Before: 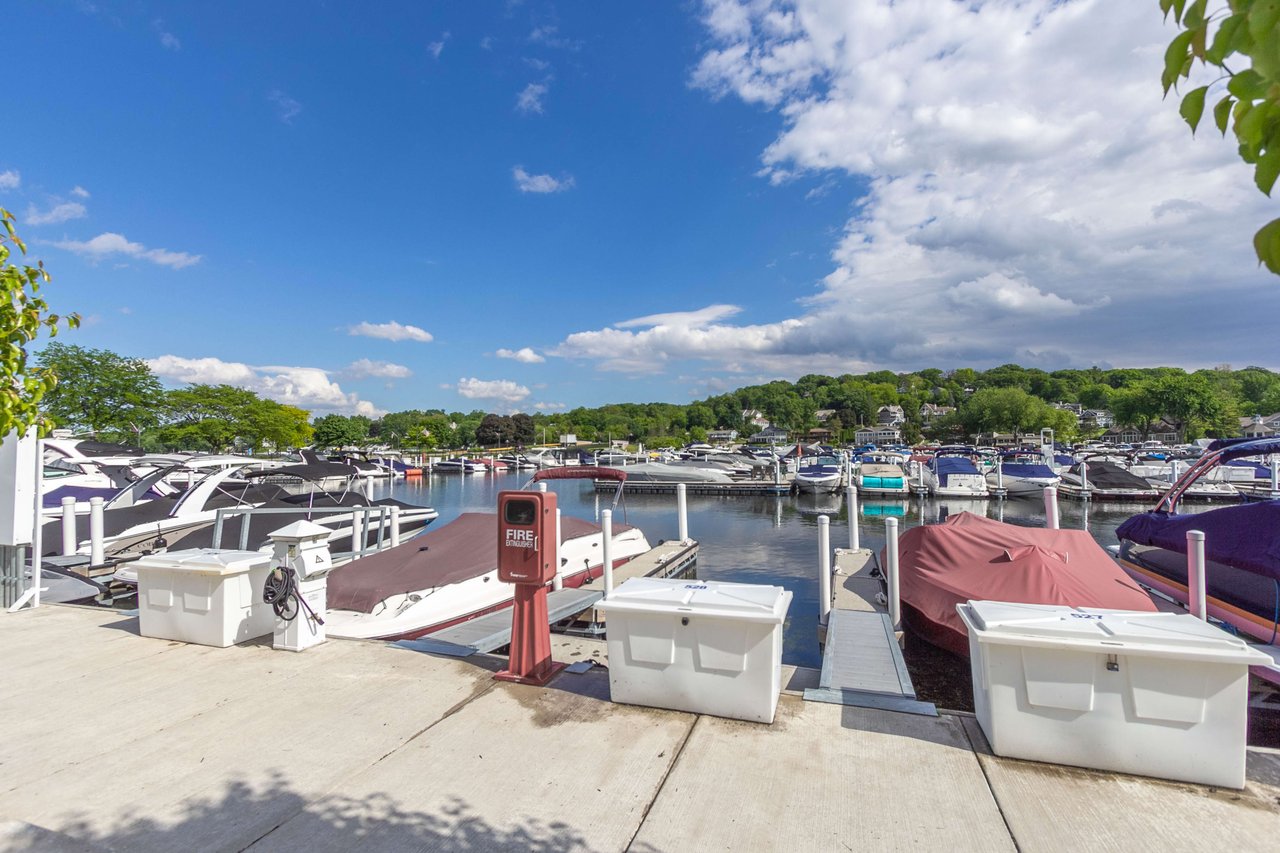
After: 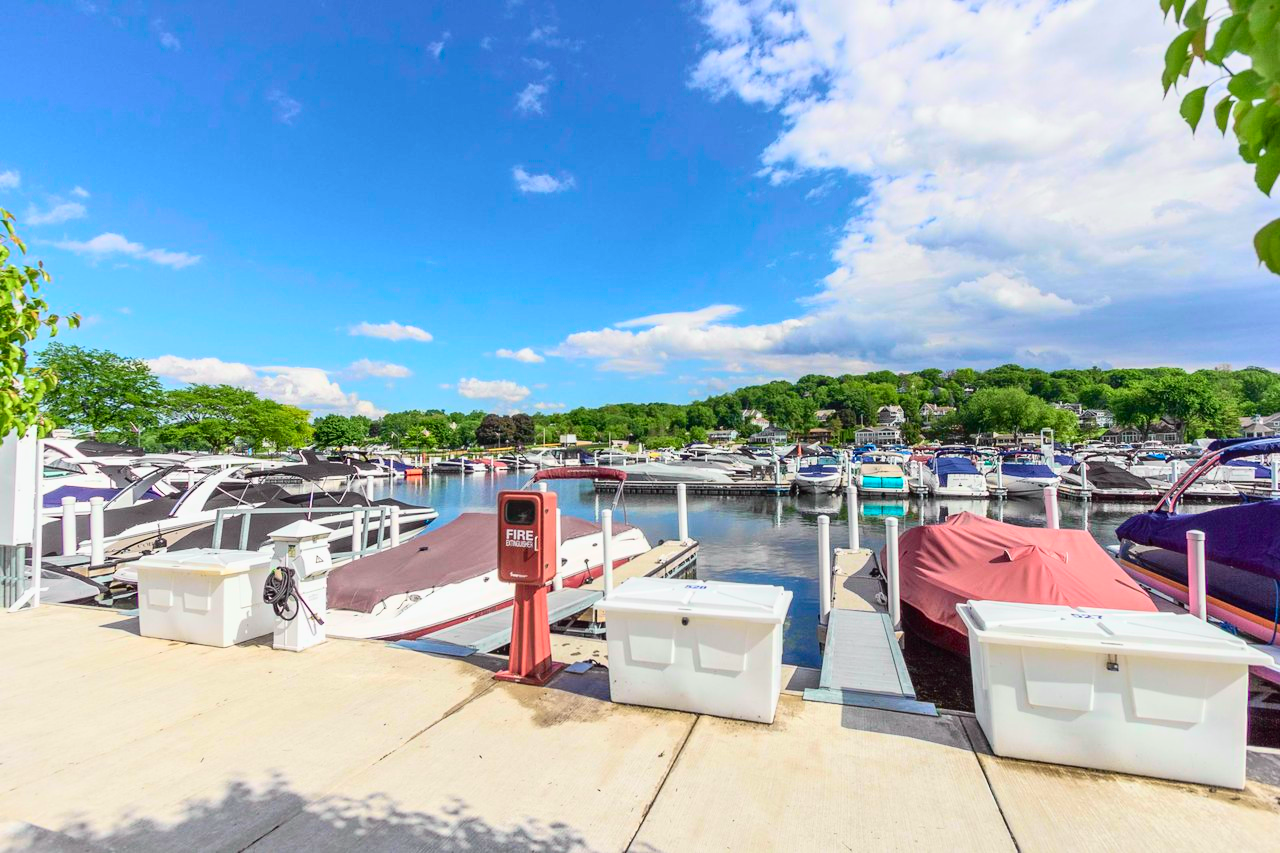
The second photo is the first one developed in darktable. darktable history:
tone curve: curves: ch0 [(0, 0.003) (0.044, 0.032) (0.12, 0.089) (0.19, 0.175) (0.271, 0.294) (0.457, 0.546) (0.588, 0.71) (0.701, 0.815) (0.86, 0.922) (1, 0.982)]; ch1 [(0, 0) (0.247, 0.215) (0.433, 0.382) (0.466, 0.426) (0.493, 0.481) (0.501, 0.5) (0.517, 0.524) (0.557, 0.582) (0.598, 0.651) (0.671, 0.735) (0.796, 0.85) (1, 1)]; ch2 [(0, 0) (0.249, 0.216) (0.357, 0.317) (0.448, 0.432) (0.478, 0.492) (0.498, 0.499) (0.517, 0.53) (0.537, 0.57) (0.569, 0.623) (0.61, 0.663) (0.706, 0.75) (0.808, 0.809) (0.991, 0.968)], color space Lab, independent channels, preserve colors none
